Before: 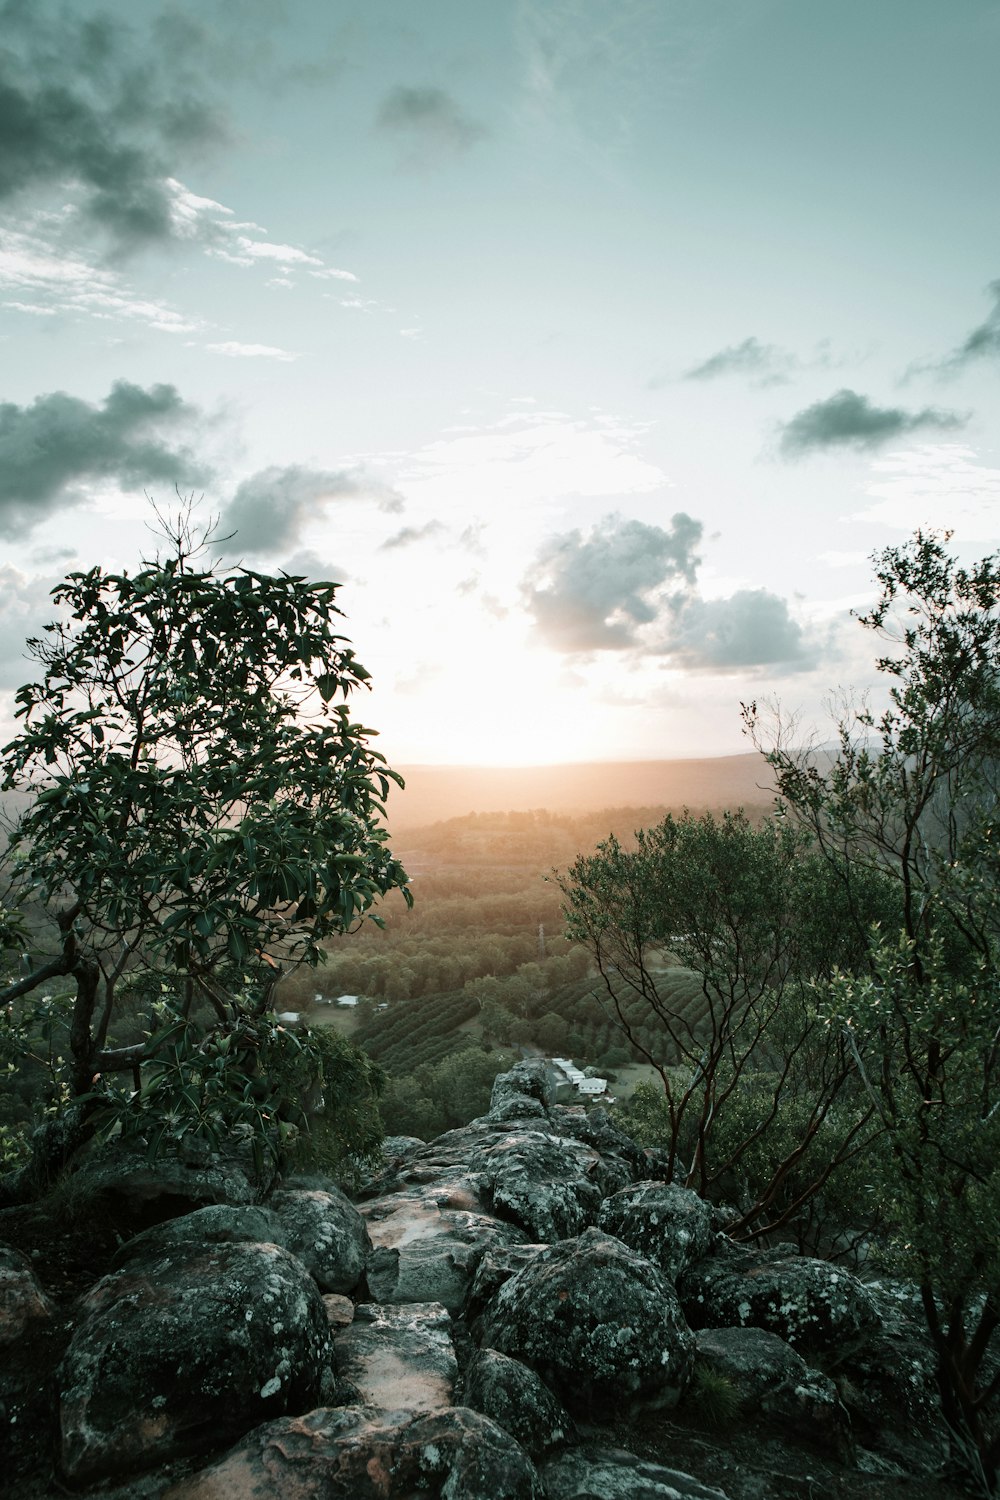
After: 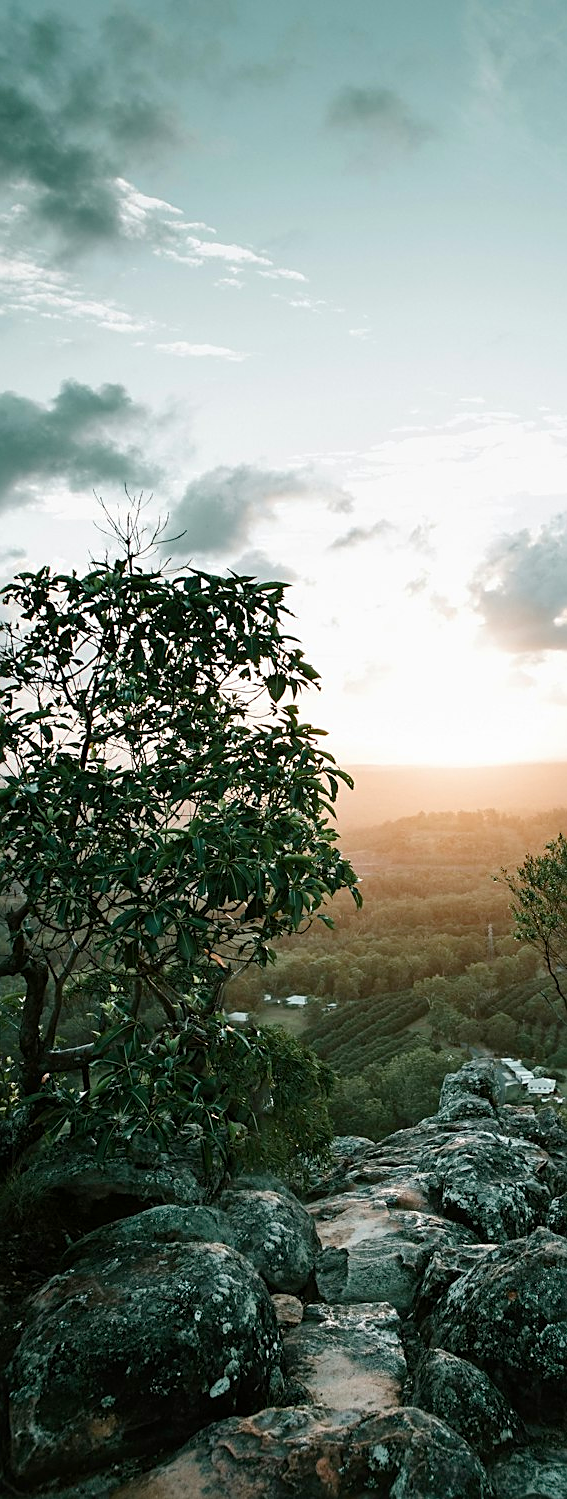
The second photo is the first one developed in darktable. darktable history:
color balance rgb: perceptual saturation grading › global saturation 20%, perceptual saturation grading › highlights -24.985%, perceptual saturation grading › shadows 25.213%, global vibrance 20%
sharpen: on, module defaults
crop: left 5.113%, right 38.161%
